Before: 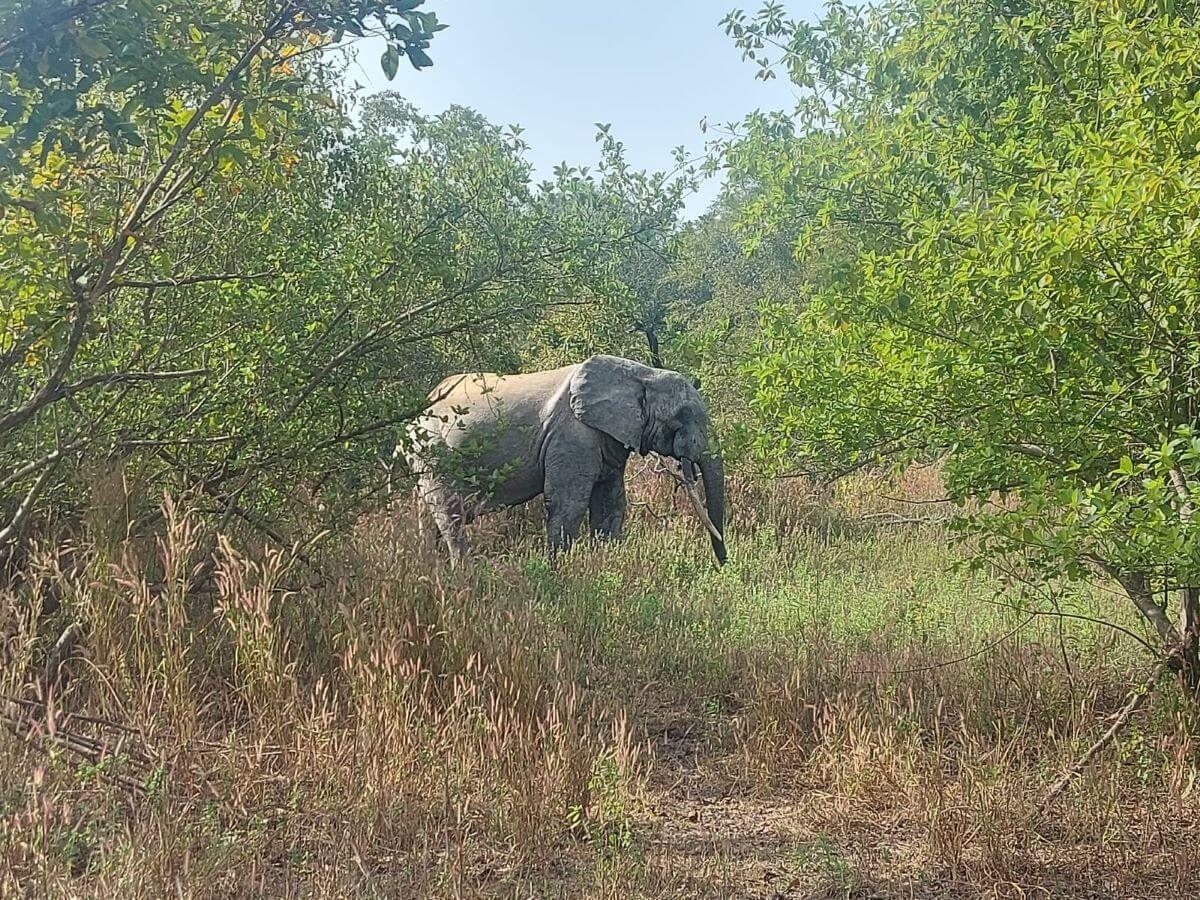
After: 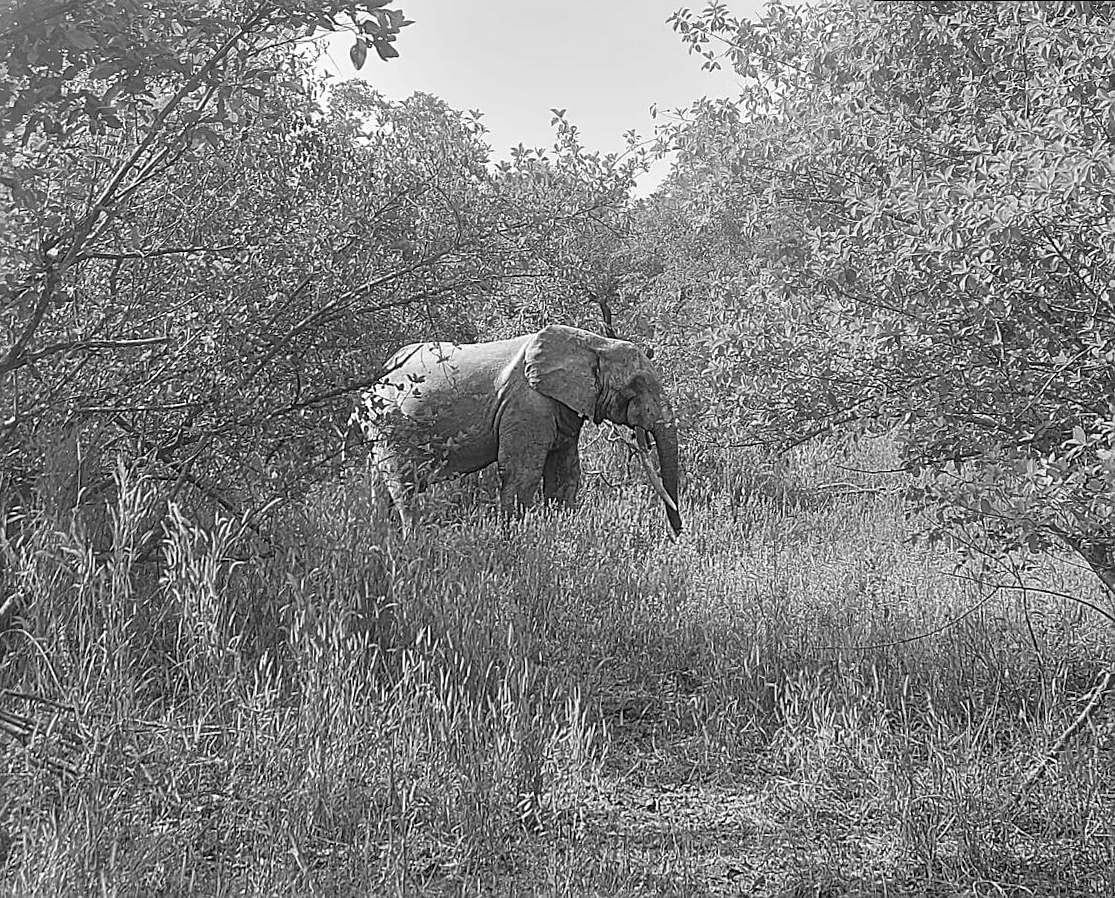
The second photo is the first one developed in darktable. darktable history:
rotate and perspective: rotation 0.215°, lens shift (vertical) -0.139, crop left 0.069, crop right 0.939, crop top 0.002, crop bottom 0.996
contrast brightness saturation: saturation -1
sharpen: on, module defaults
